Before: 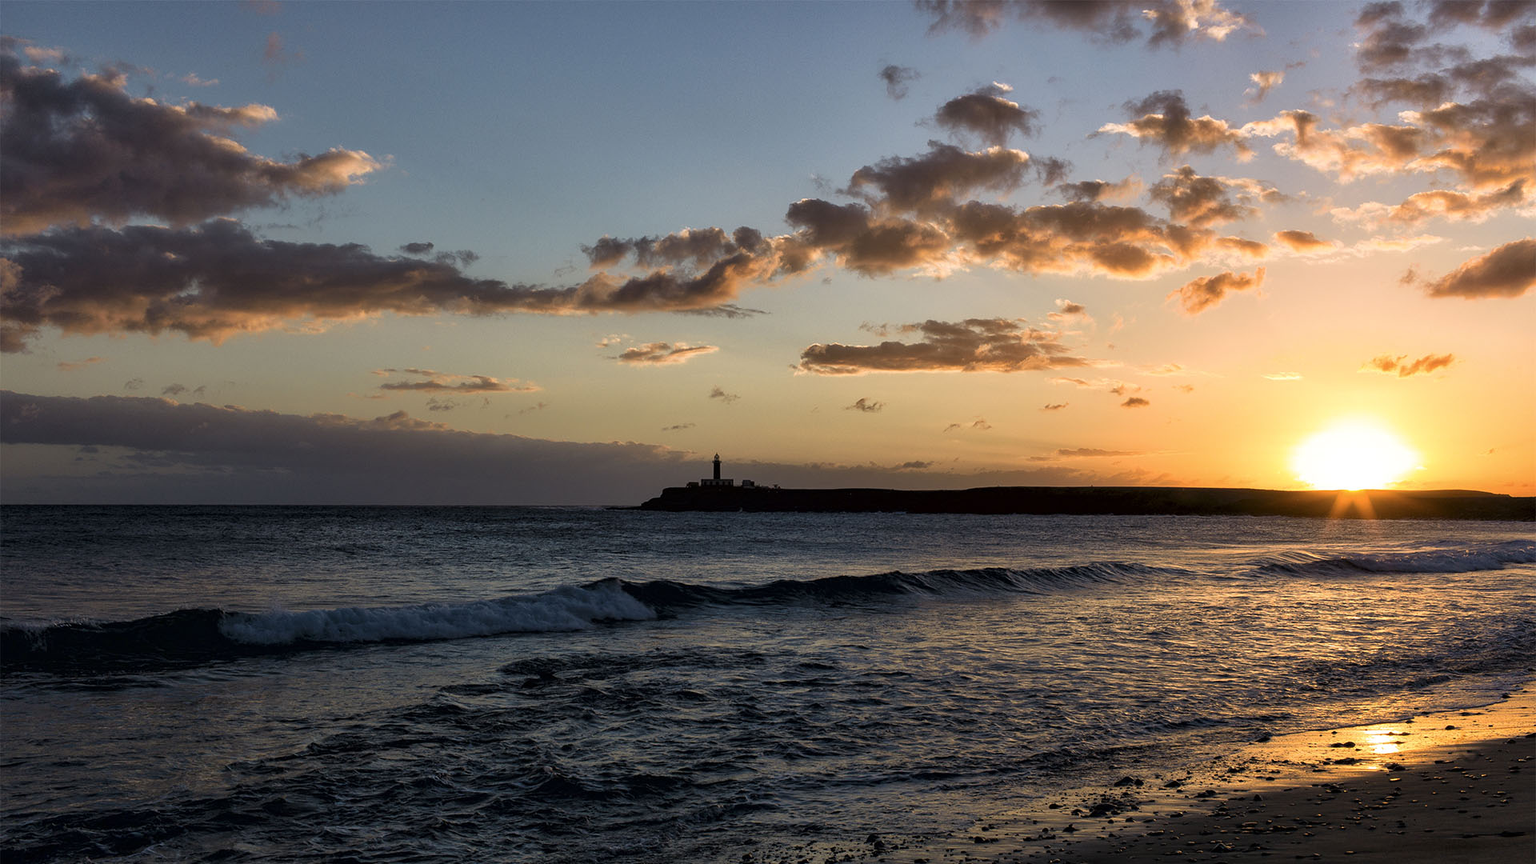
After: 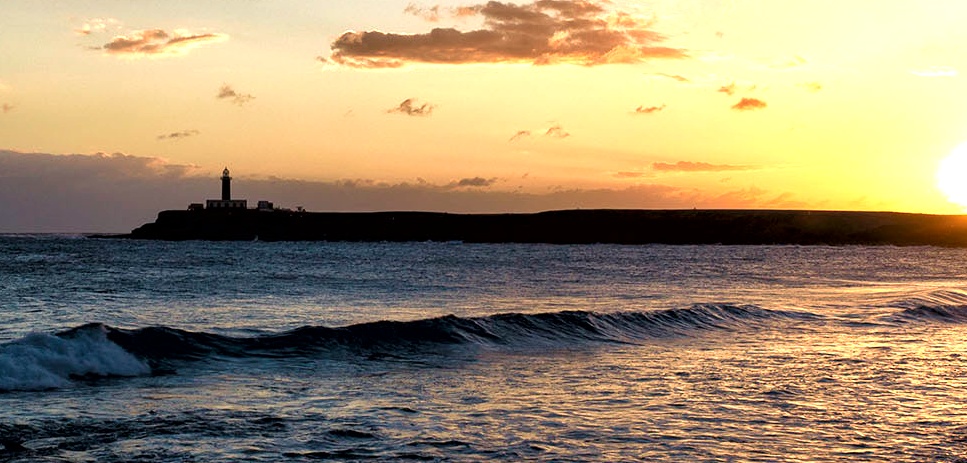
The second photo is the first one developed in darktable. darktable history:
crop: left 34.918%, top 36.955%, right 14.673%, bottom 20.094%
velvia: on, module defaults
exposure: exposure 0.92 EV, compensate exposure bias true, compensate highlight preservation false
